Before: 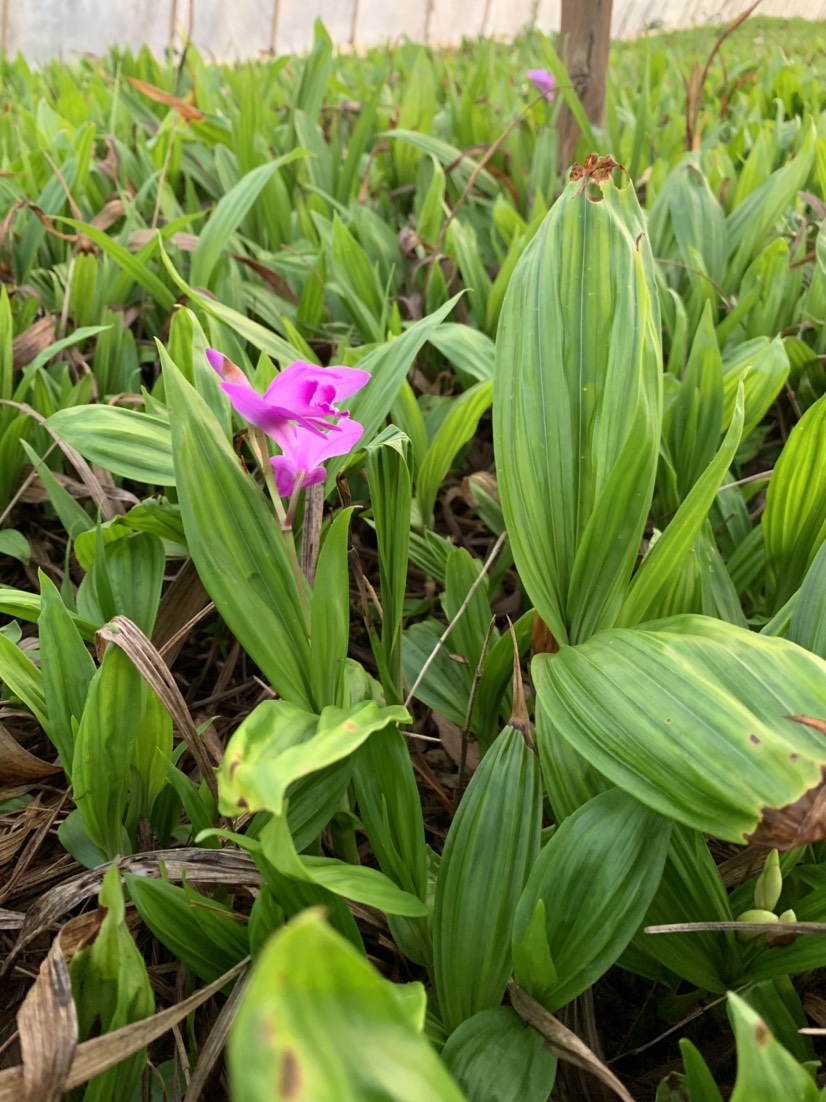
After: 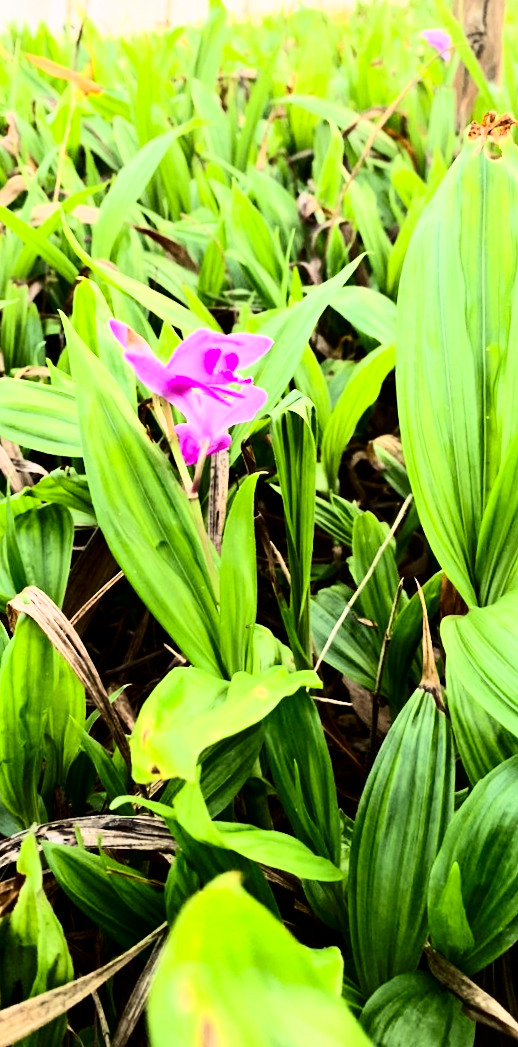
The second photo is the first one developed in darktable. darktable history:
contrast brightness saturation: contrast 0.21, brightness -0.11, saturation 0.21
crop: left 10.644%, right 26.528%
rgb curve: curves: ch0 [(0, 0) (0.21, 0.15) (0.24, 0.21) (0.5, 0.75) (0.75, 0.96) (0.89, 0.99) (1, 1)]; ch1 [(0, 0.02) (0.21, 0.13) (0.25, 0.2) (0.5, 0.67) (0.75, 0.9) (0.89, 0.97) (1, 1)]; ch2 [(0, 0.02) (0.21, 0.13) (0.25, 0.2) (0.5, 0.67) (0.75, 0.9) (0.89, 0.97) (1, 1)], compensate middle gray true
rotate and perspective: rotation -1.32°, lens shift (horizontal) -0.031, crop left 0.015, crop right 0.985, crop top 0.047, crop bottom 0.982
